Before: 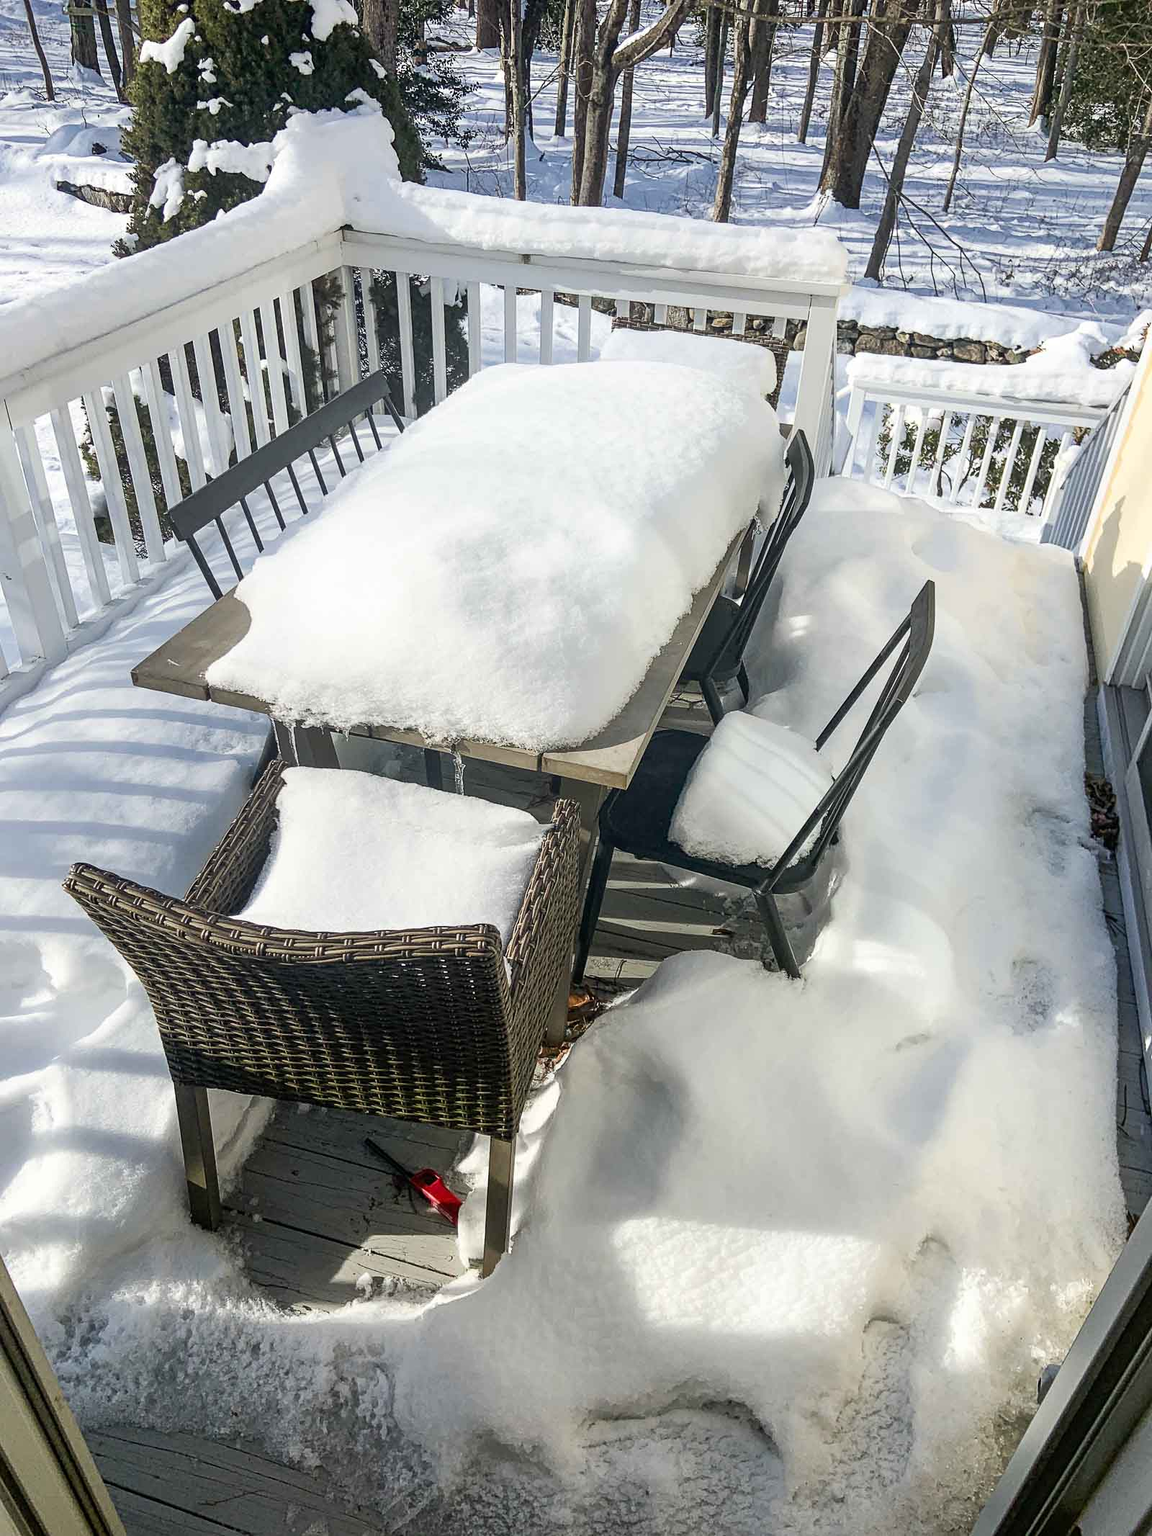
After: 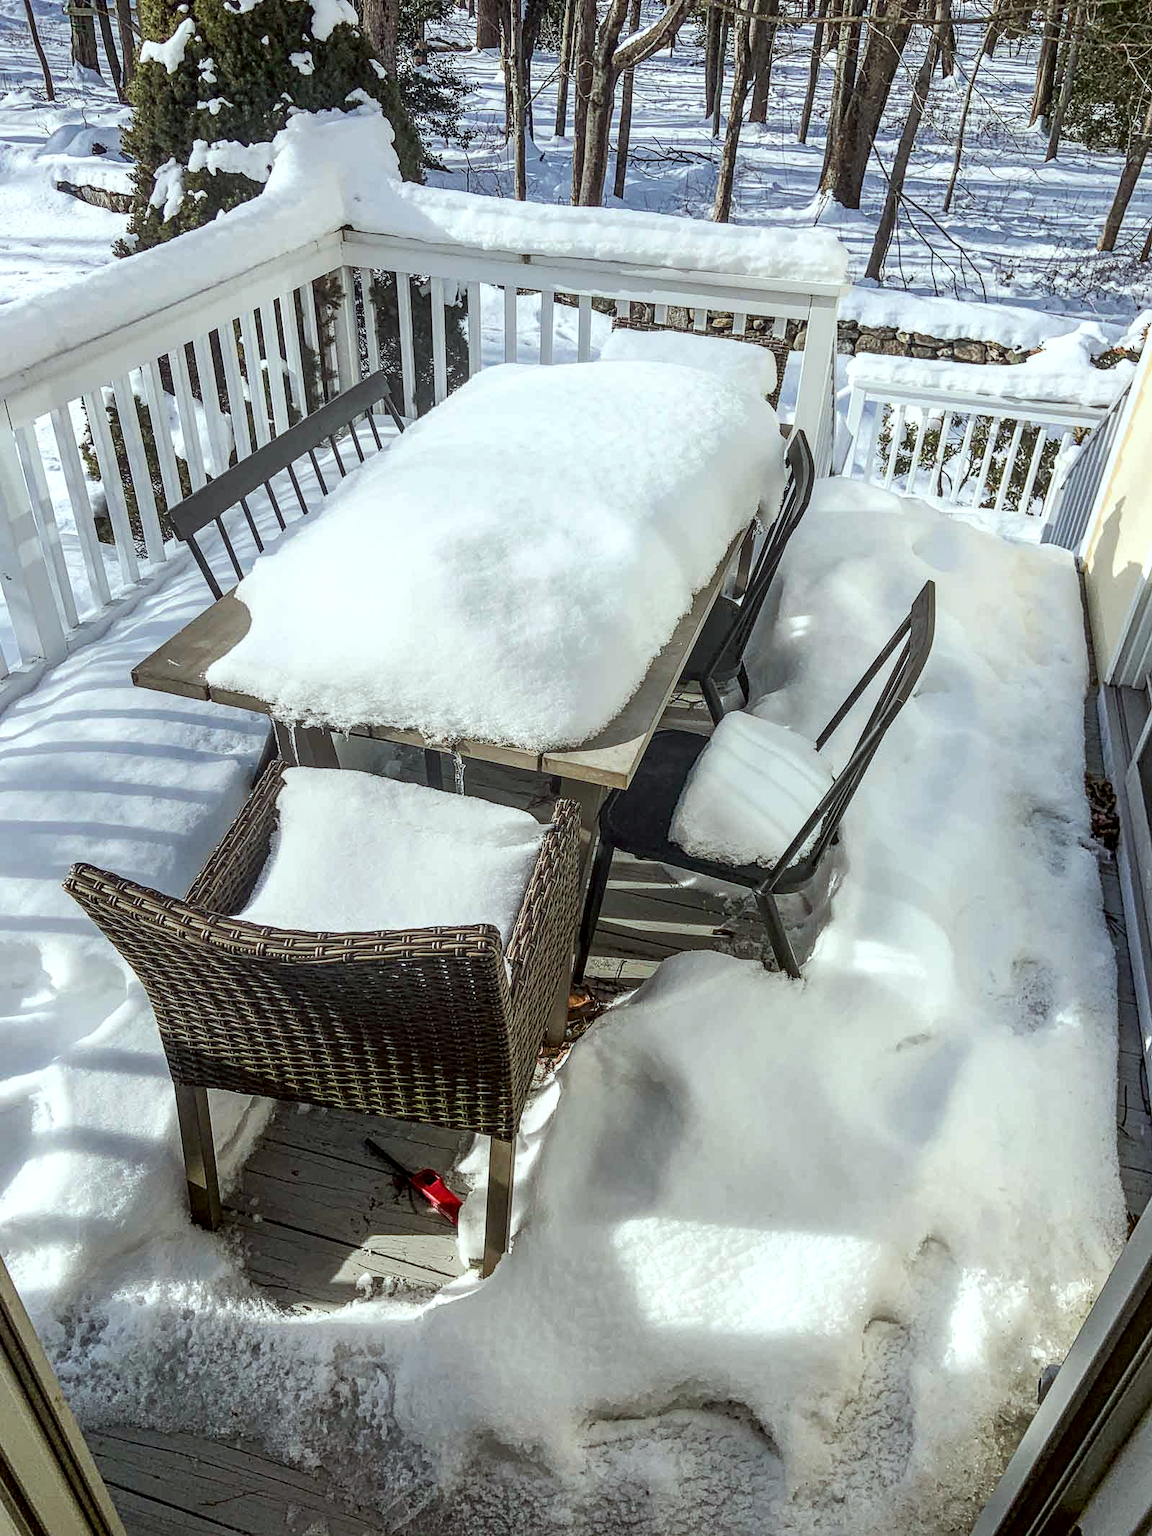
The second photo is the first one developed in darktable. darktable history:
local contrast: detail 130%
color correction: highlights a* -4.98, highlights b* -3.76, shadows a* 3.83, shadows b* 4.08
